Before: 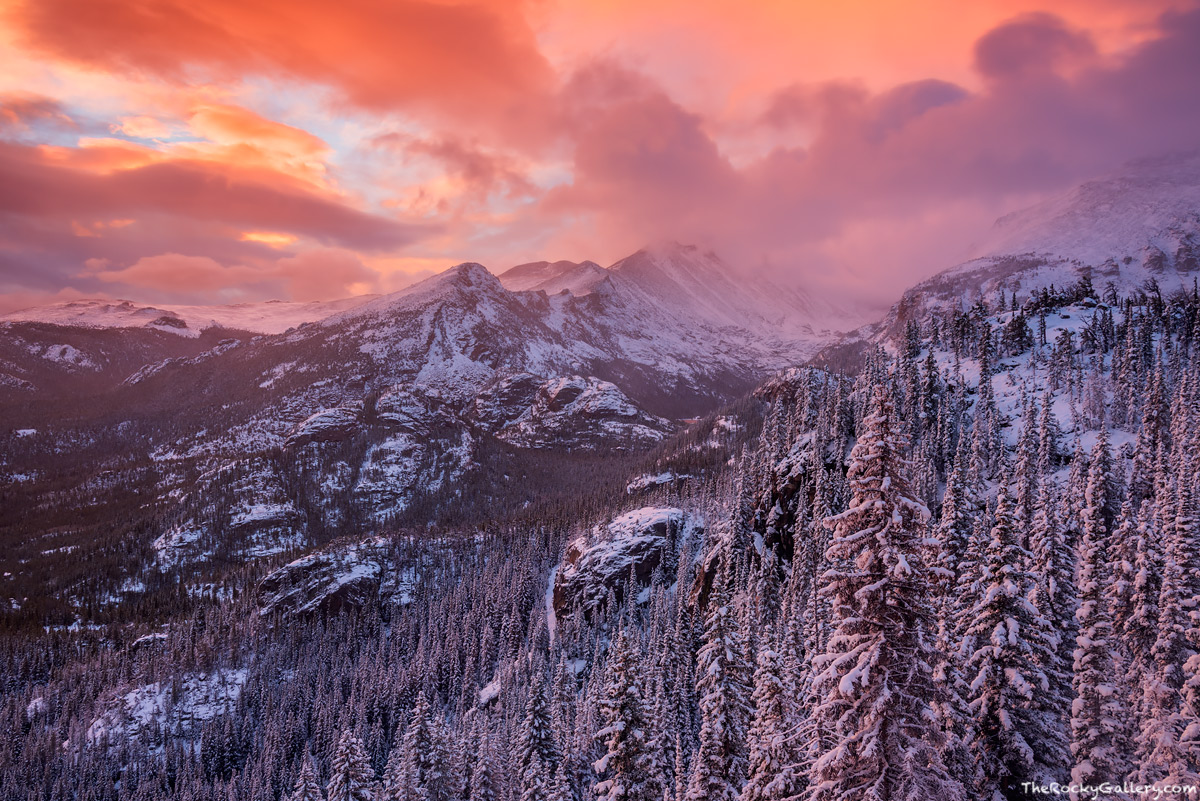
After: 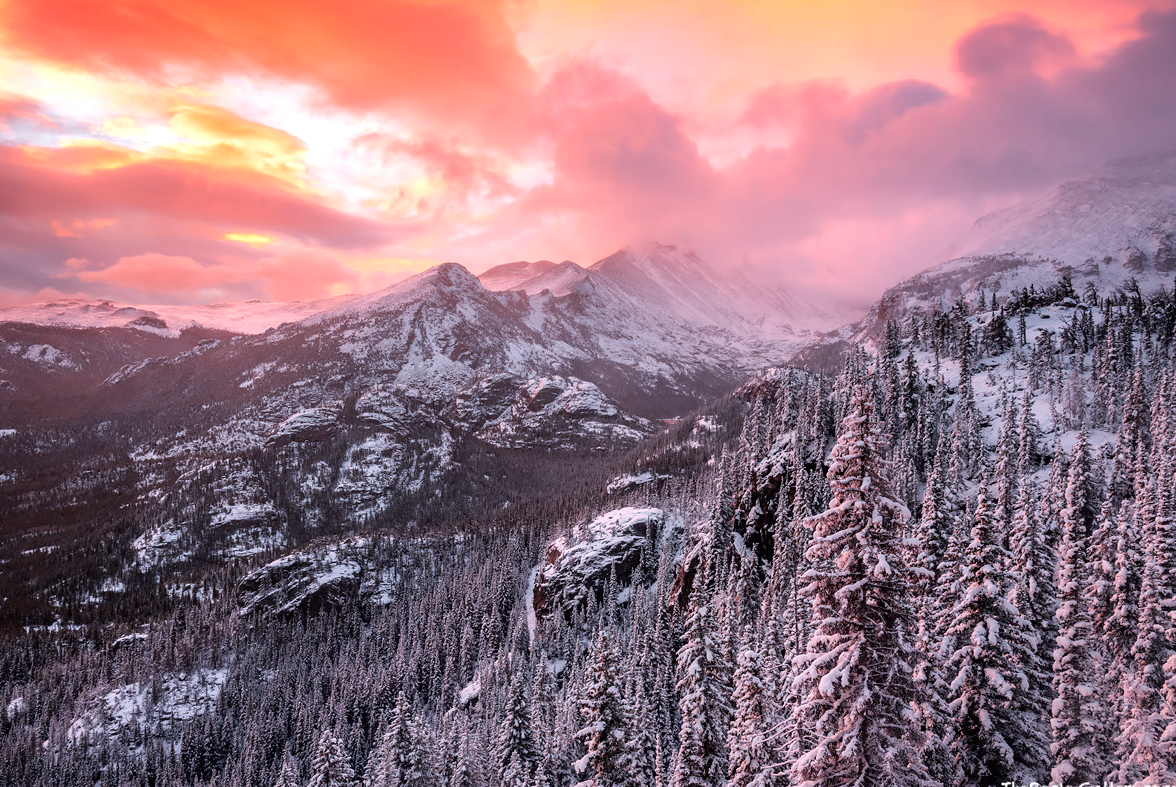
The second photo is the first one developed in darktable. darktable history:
crop: left 1.672%, right 0.285%, bottom 1.708%
color zones: curves: ch1 [(0.25, 0.61) (0.75, 0.248)]
exposure: compensate highlight preservation false
tone equalizer: -8 EV -0.718 EV, -7 EV -0.675 EV, -6 EV -0.577 EV, -5 EV -0.379 EV, -3 EV 0.405 EV, -2 EV 0.6 EV, -1 EV 0.684 EV, +0 EV 0.767 EV, smoothing 1
